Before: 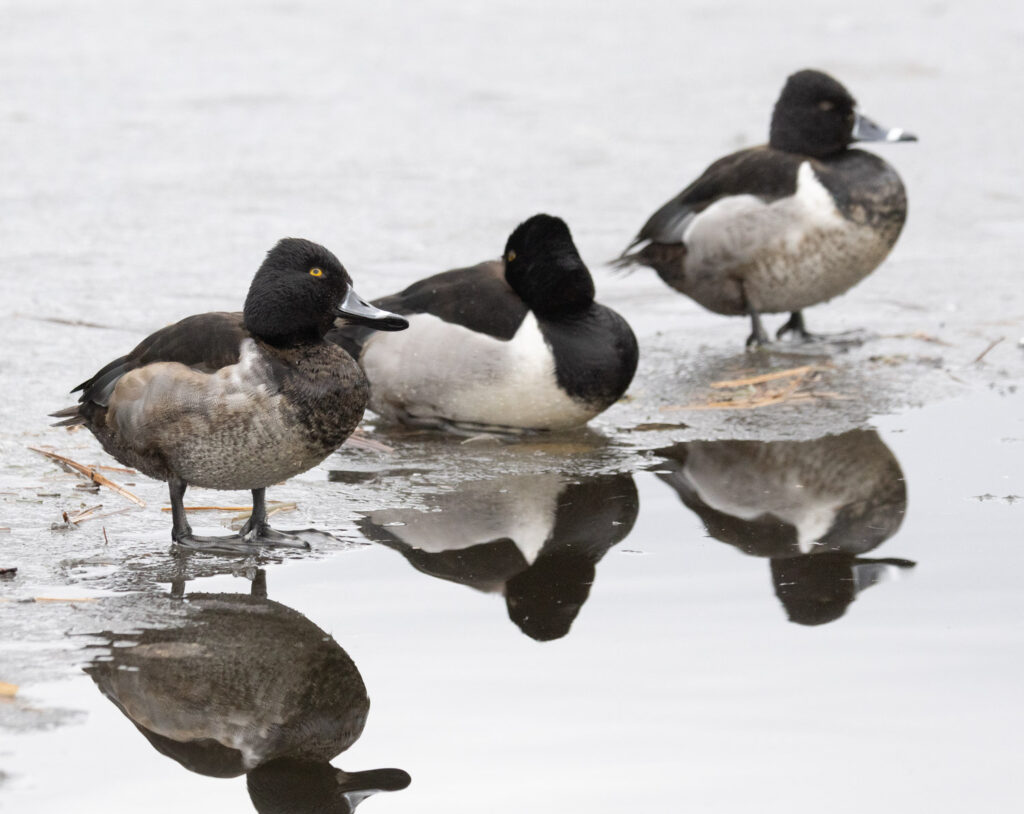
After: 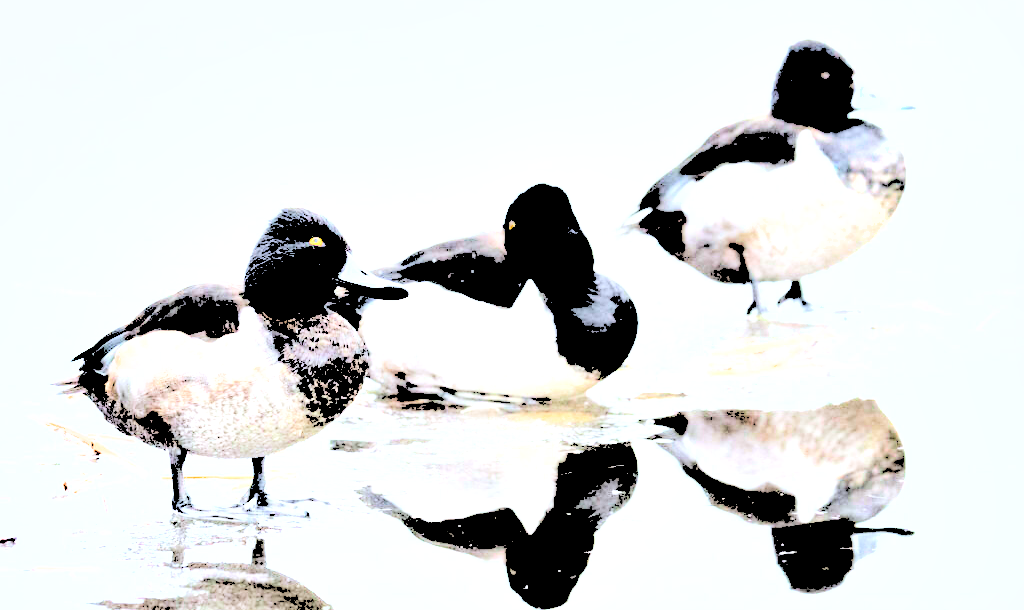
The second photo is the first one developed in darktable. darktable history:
levels: levels [0.246, 0.246, 0.506]
color calibration: x 0.367, y 0.376, temperature 4372.25 K
crop: top 3.857%, bottom 21.132%
shadows and highlights: shadows 32.83, highlights -47.7, soften with gaussian
